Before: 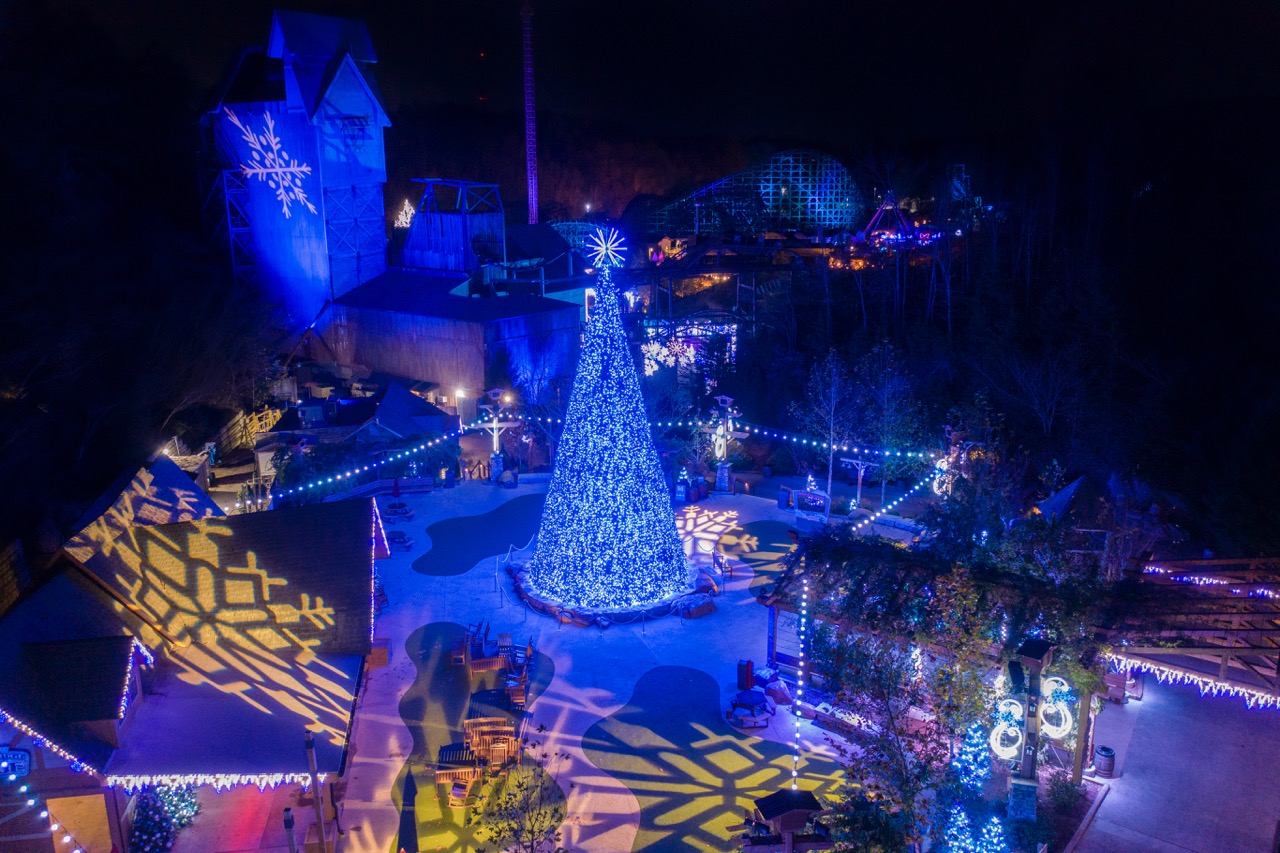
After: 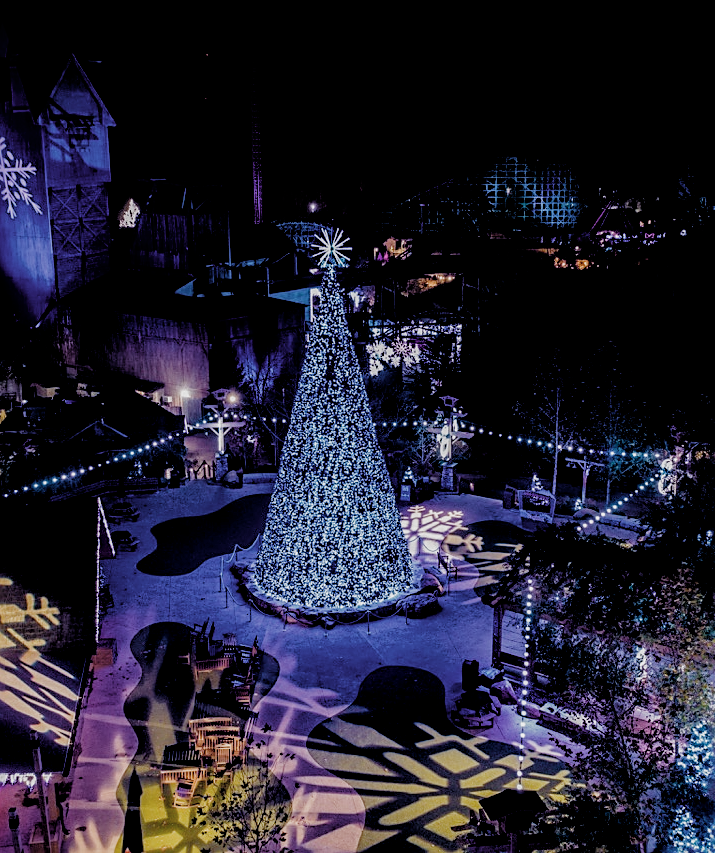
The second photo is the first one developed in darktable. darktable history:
crop: left 21.526%, right 22.562%
filmic rgb: black relative exposure -3.36 EV, white relative exposure 3.45 EV, threshold 3.02 EV, hardness 2.36, contrast 1.103, preserve chrominance no, color science v5 (2021), enable highlight reconstruction true
local contrast: highlights 63%, shadows 105%, detail 106%, midtone range 0.532
sharpen: on, module defaults
color correction: highlights b* 0.025, saturation 0.625
